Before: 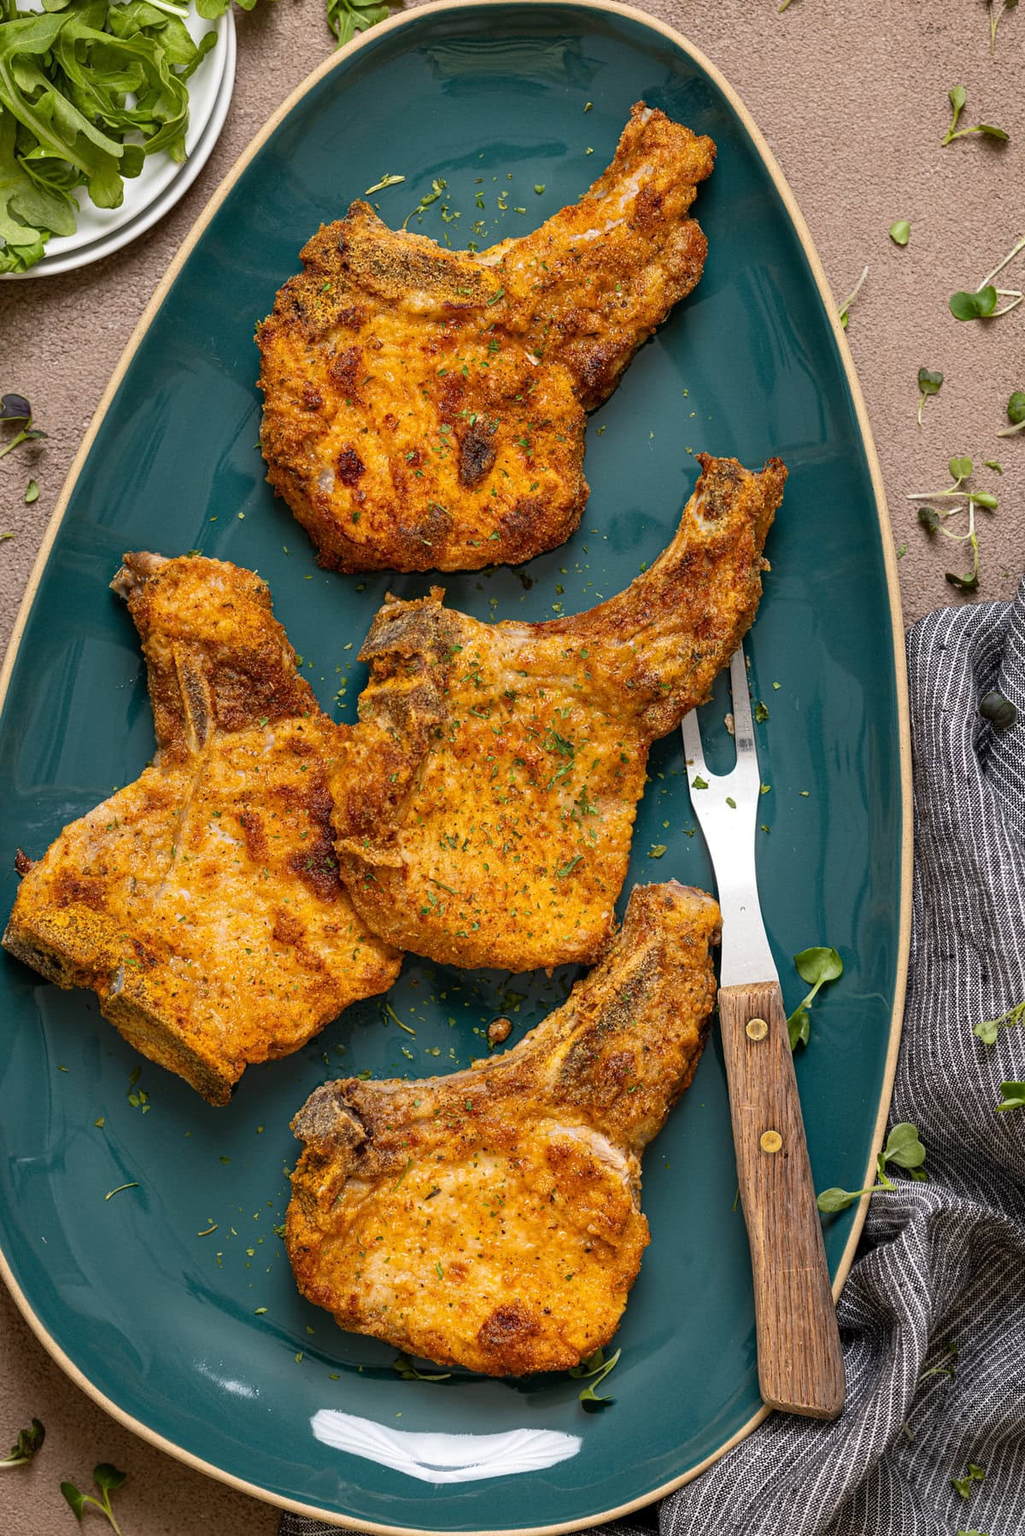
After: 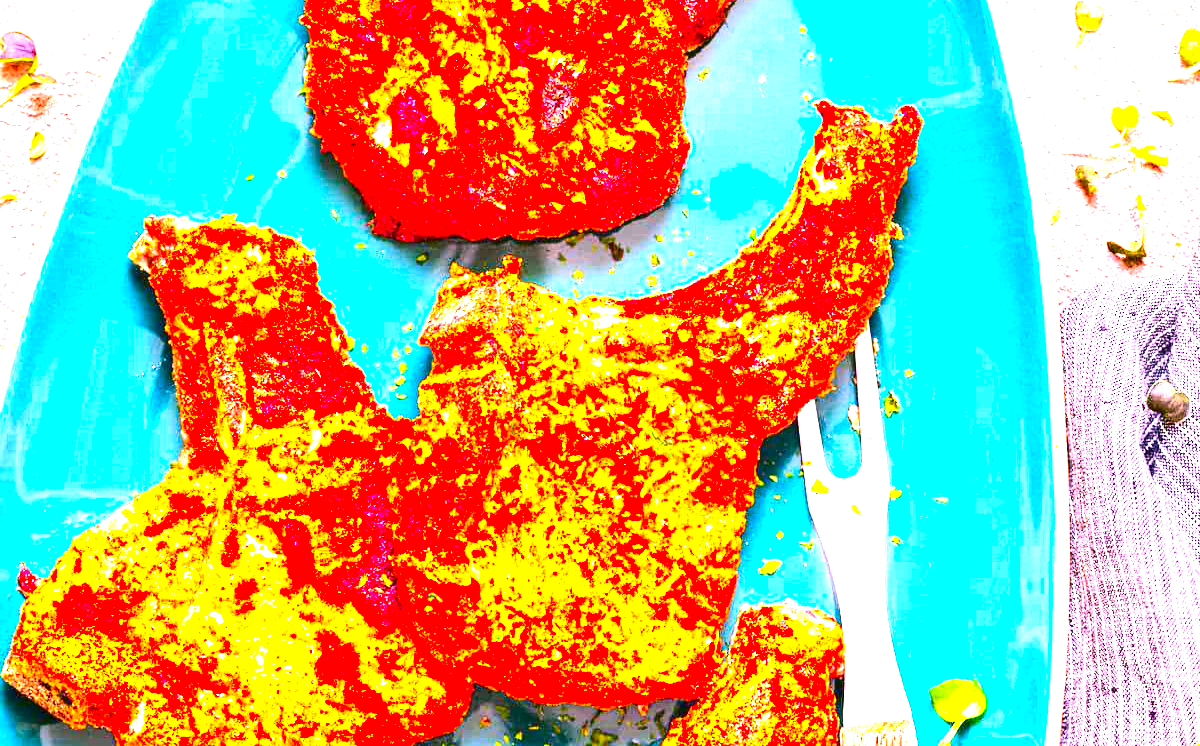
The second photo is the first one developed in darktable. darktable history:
contrast brightness saturation: contrast 0.206, brightness -0.111, saturation 0.213
exposure: black level correction 0, exposure 3.908 EV, compensate highlight preservation false
crop and rotate: top 23.926%, bottom 34.574%
color correction: highlights a* 19.06, highlights b* -11.42, saturation 1.7
